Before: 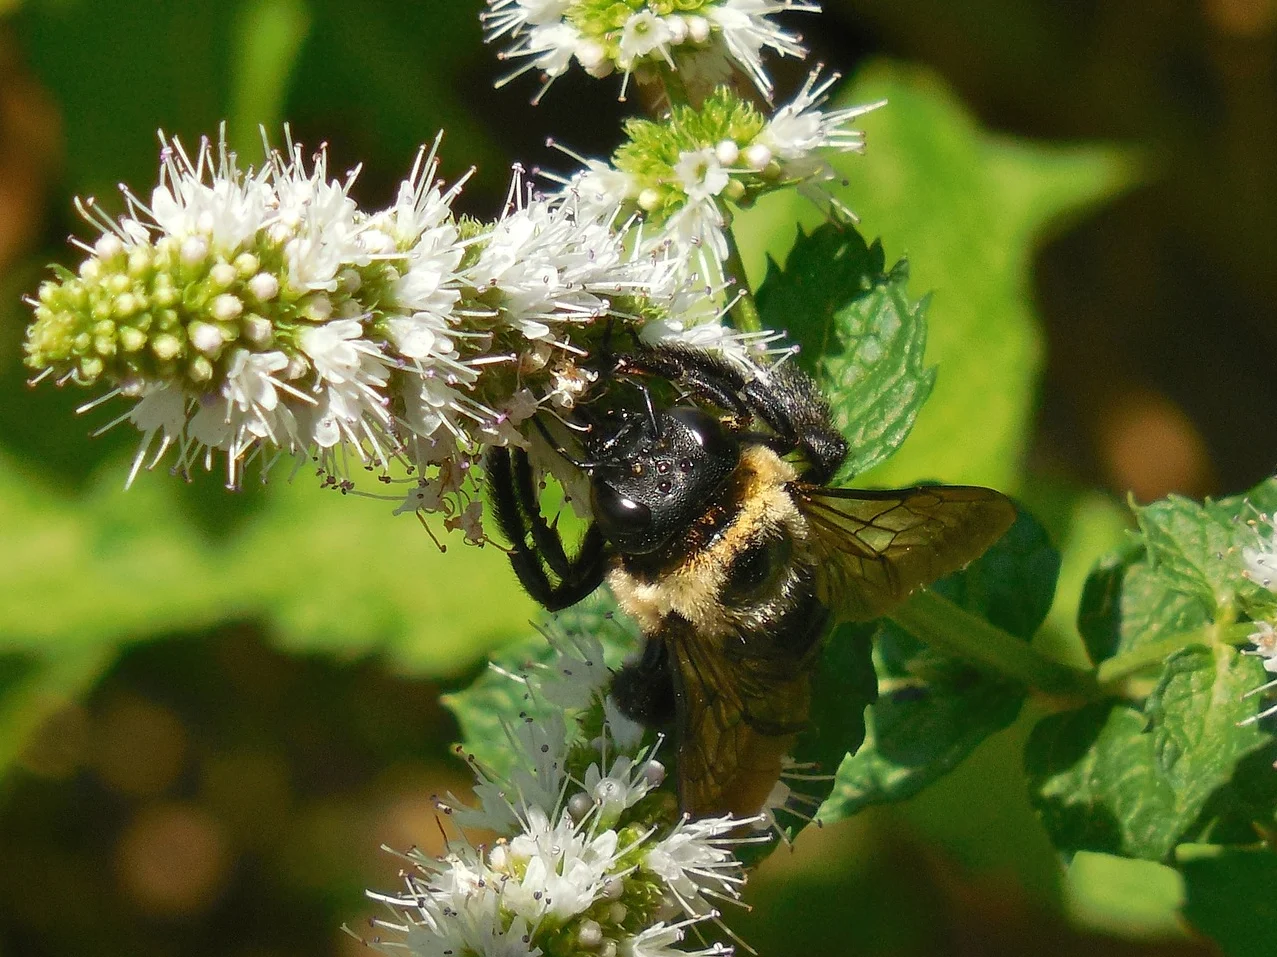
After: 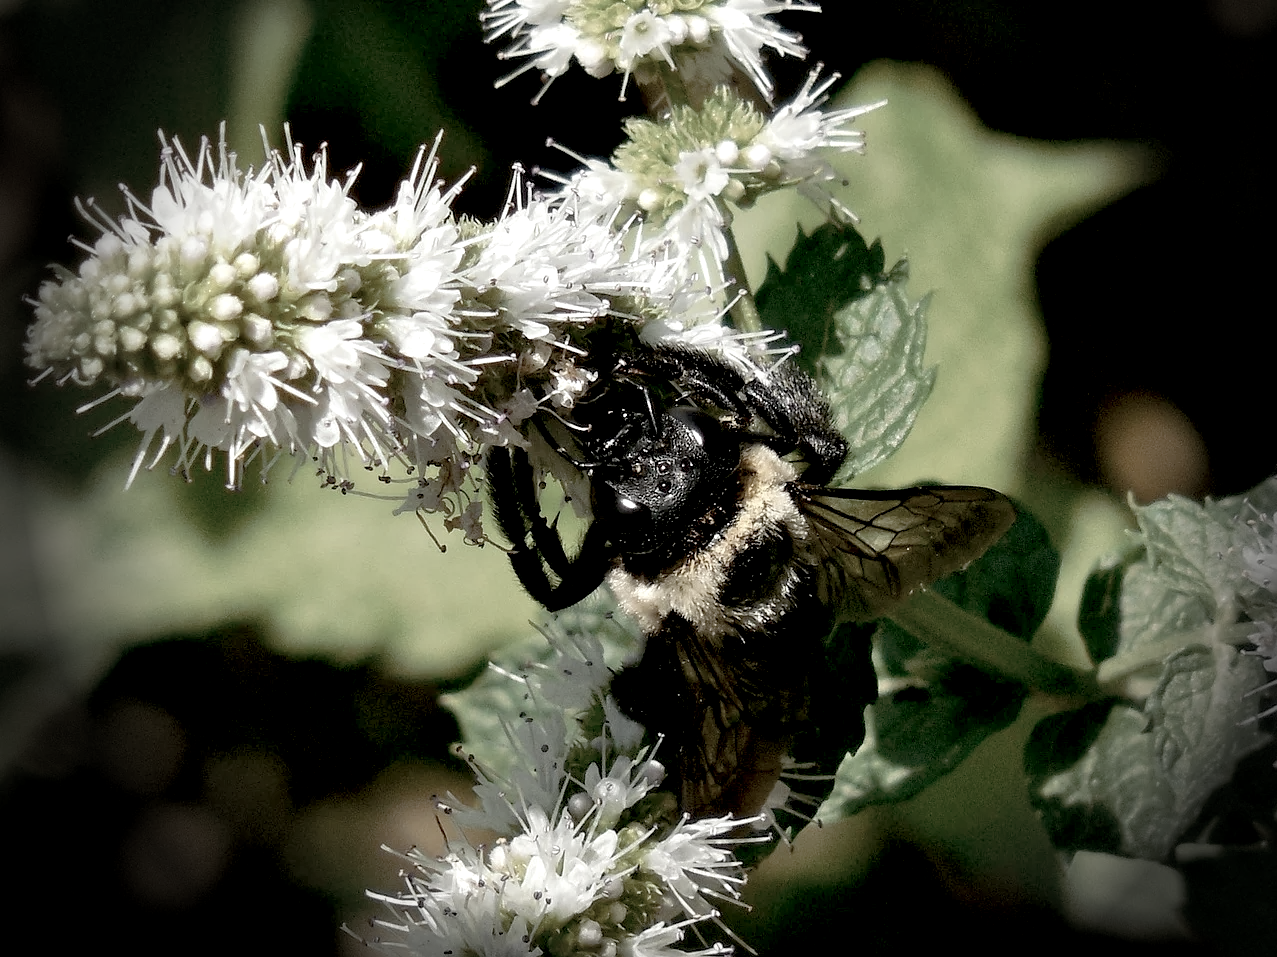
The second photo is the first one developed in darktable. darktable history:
exposure: black level correction 0.025, exposure 0.182 EV, compensate highlight preservation false
color correction: saturation 0.3
vignetting: fall-off start 76.42%, fall-off radius 27.36%, brightness -0.872, center (0.037, -0.09), width/height ratio 0.971
